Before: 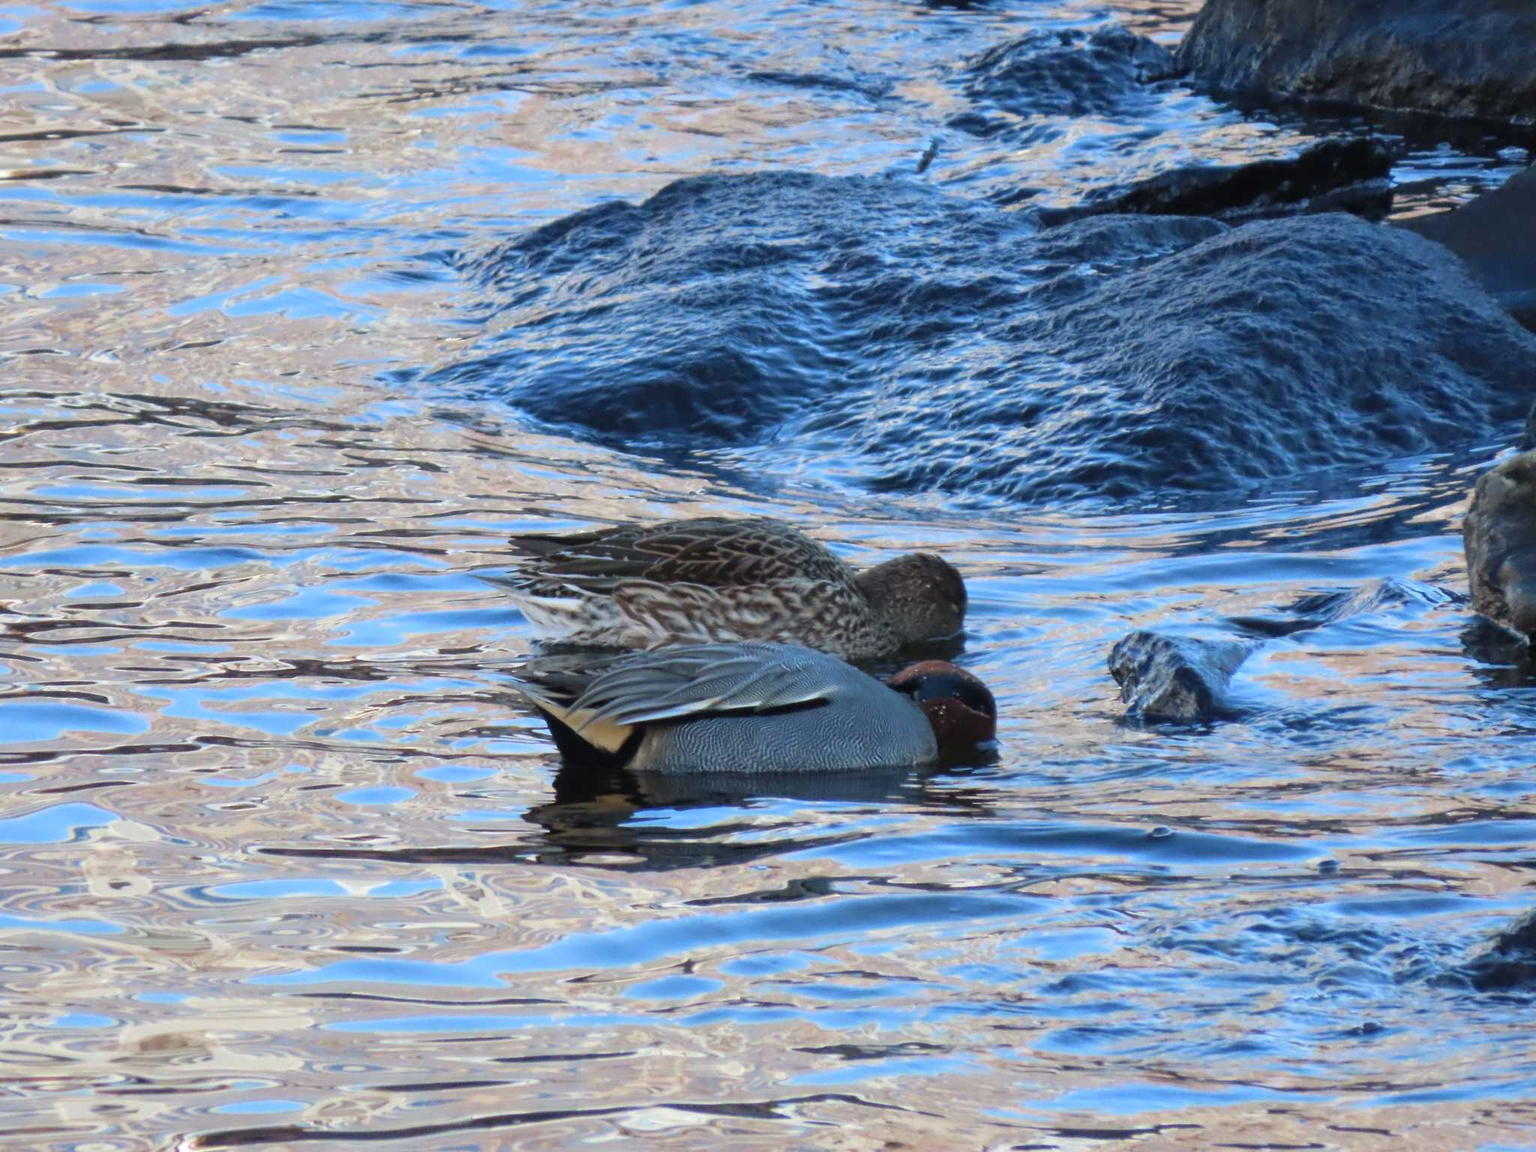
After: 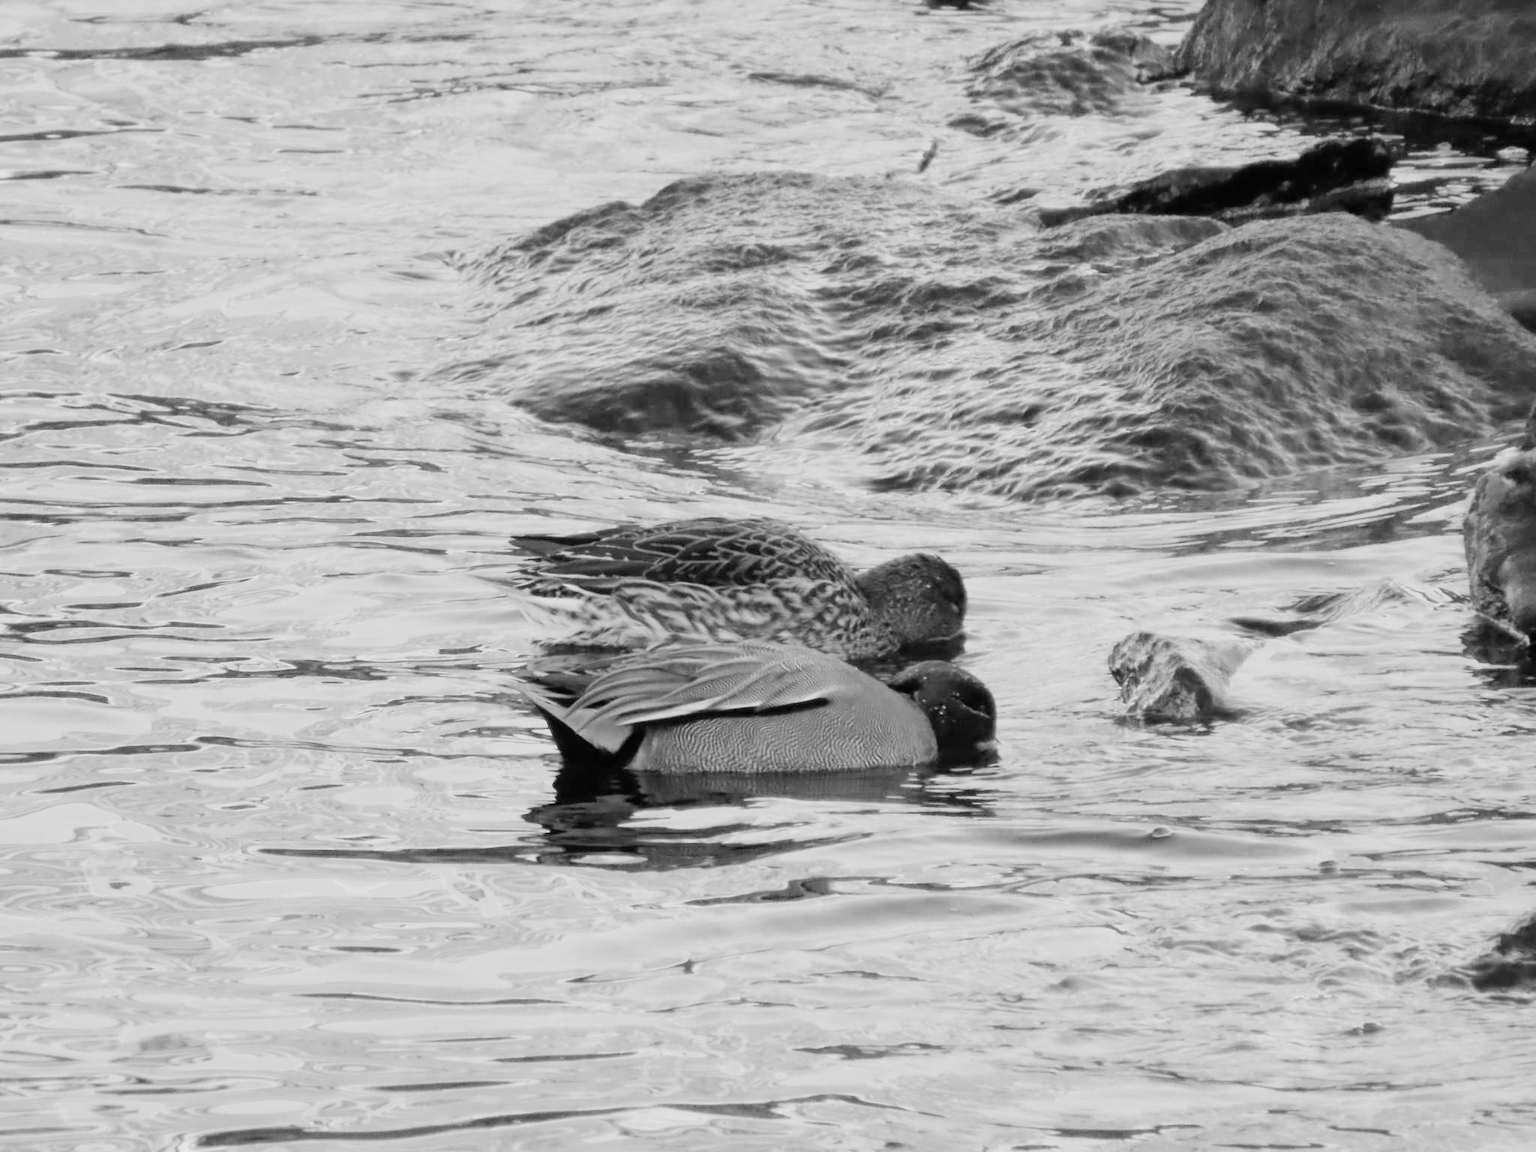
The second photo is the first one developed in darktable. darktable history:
exposure: exposure 0.569 EV, compensate exposure bias true, compensate highlight preservation false
filmic rgb: black relative exposure -7.65 EV, white relative exposure 4.56 EV, hardness 3.61, color science v5 (2021), contrast in shadows safe, contrast in highlights safe
color correction: highlights b* -0.01, saturation 0.221
color calibration: output gray [0.253, 0.26, 0.487, 0], illuminant as shot in camera, x 0.359, y 0.361, temperature 4557.98 K
velvia: strength 14.33%
tone equalizer: -8 EV -0.405 EV, -7 EV -0.426 EV, -6 EV -0.305 EV, -5 EV -0.197 EV, -3 EV 0.25 EV, -2 EV 0.322 EV, -1 EV 0.408 EV, +0 EV 0.435 EV
